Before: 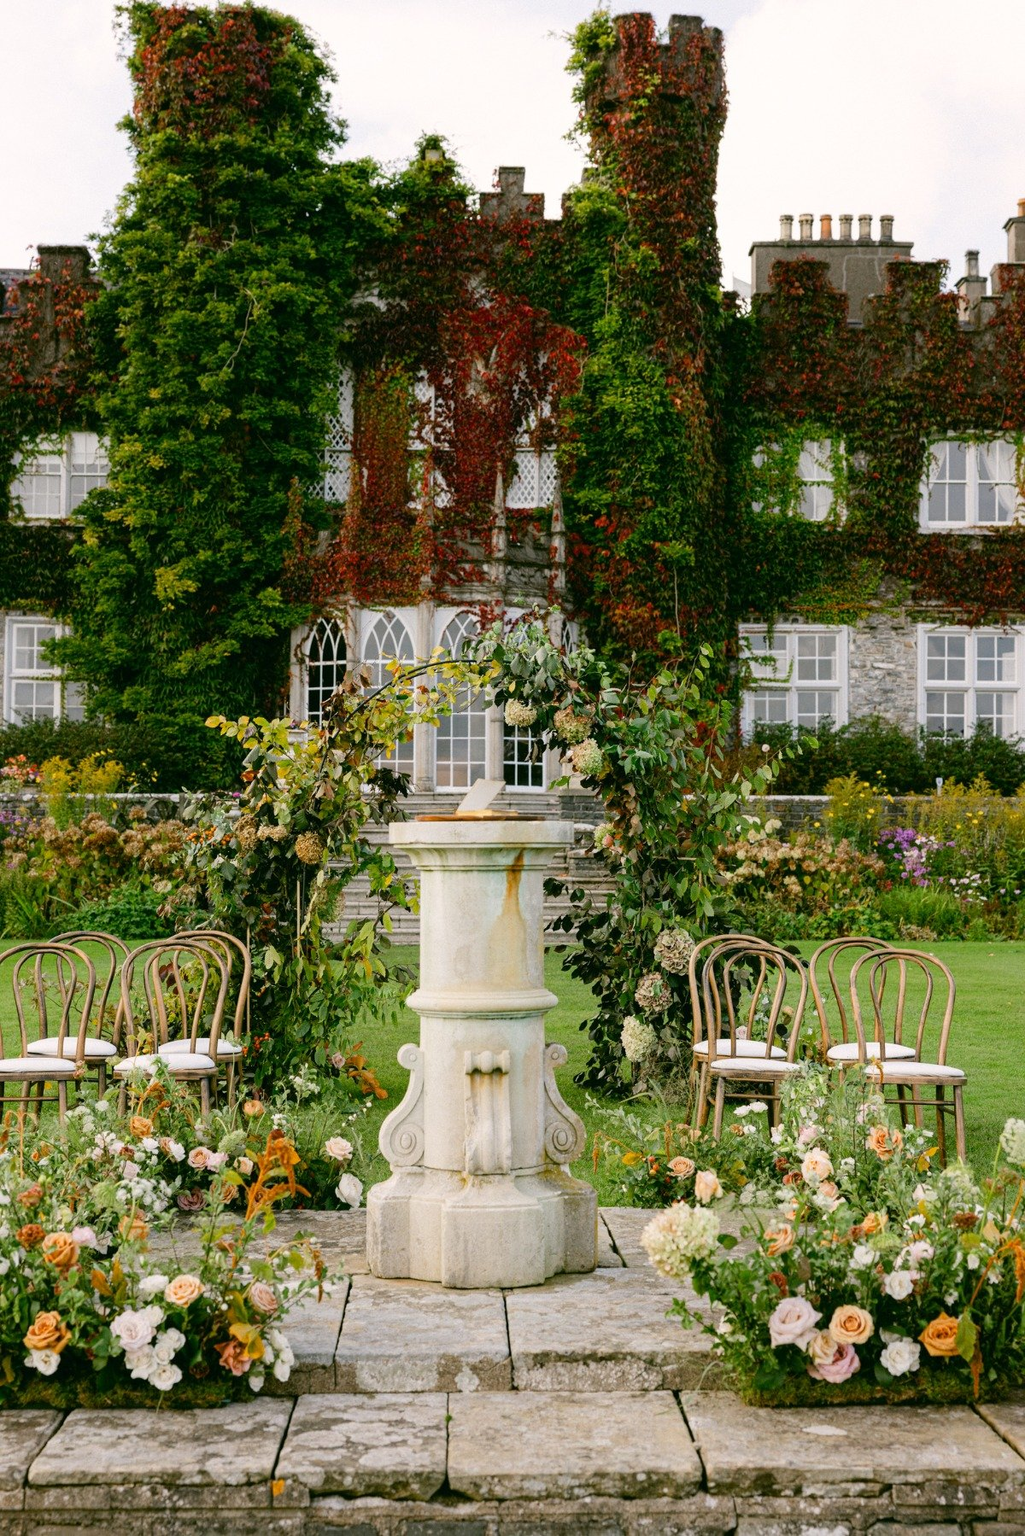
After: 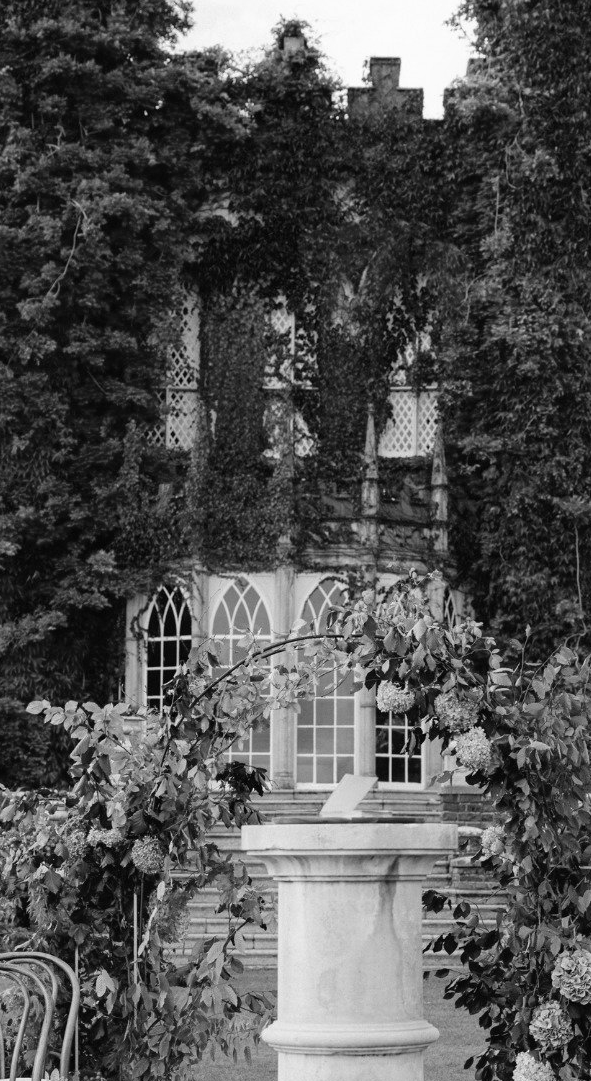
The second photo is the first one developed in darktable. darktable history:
monochrome: size 1
crop: left 17.835%, top 7.675%, right 32.881%, bottom 32.213%
